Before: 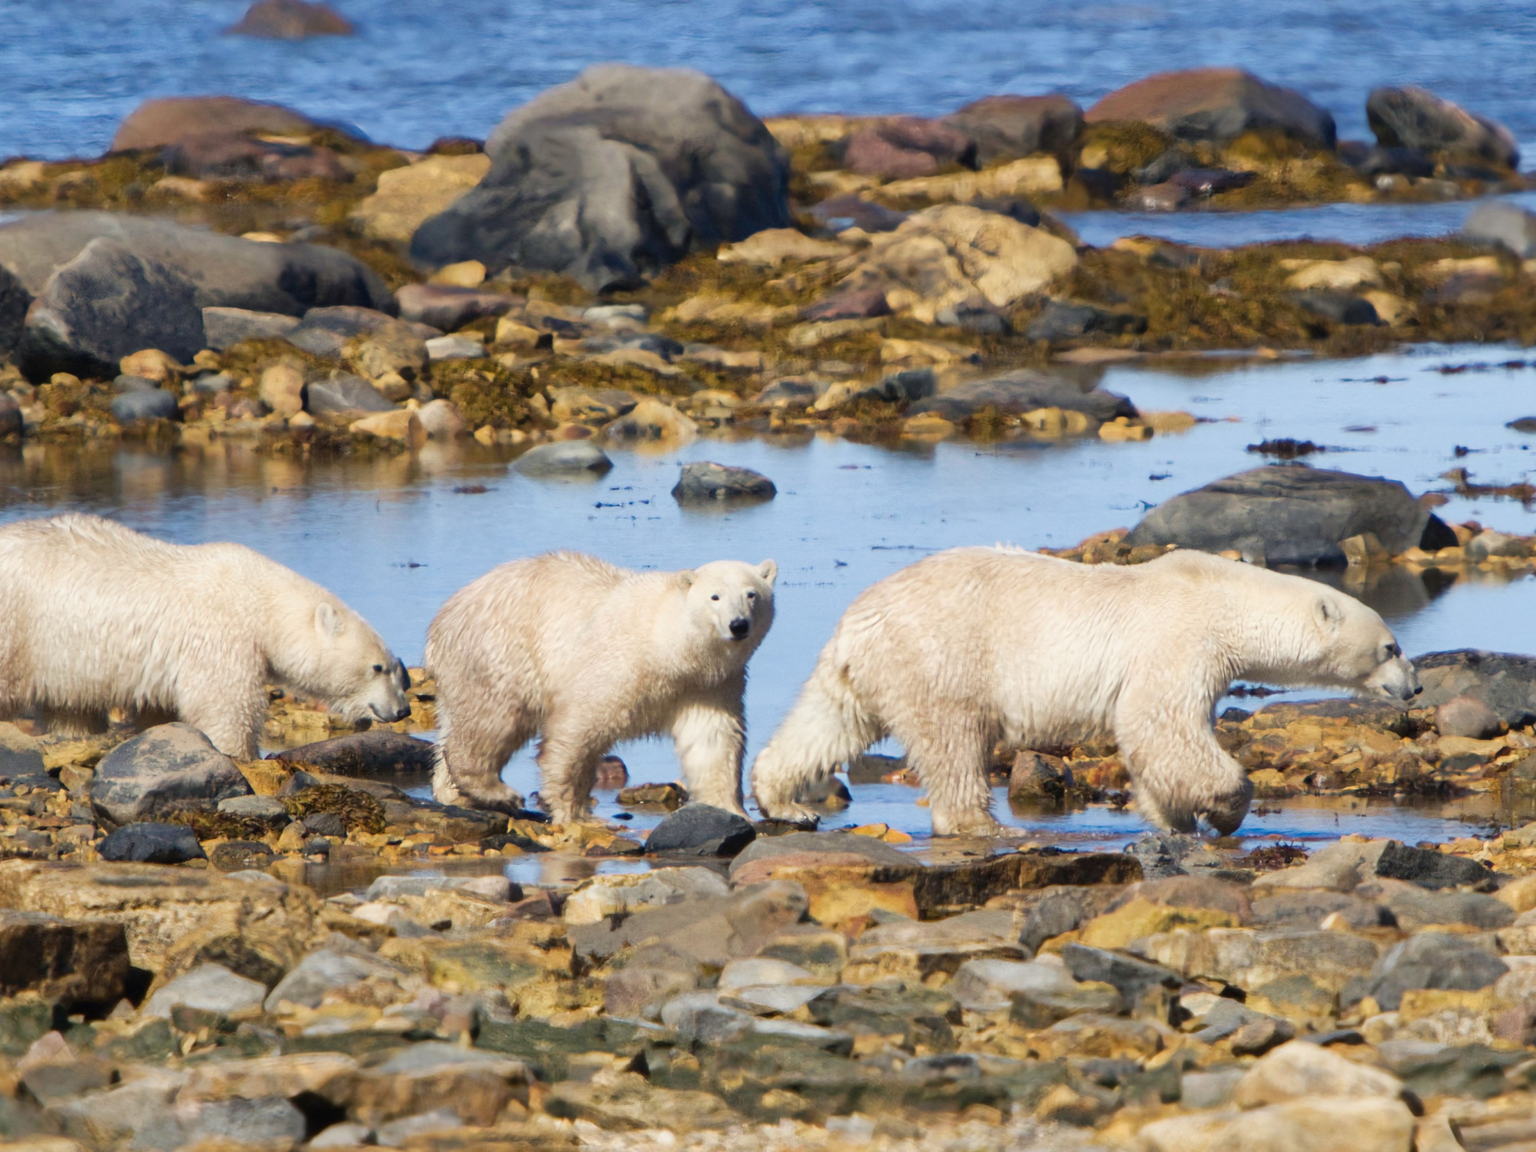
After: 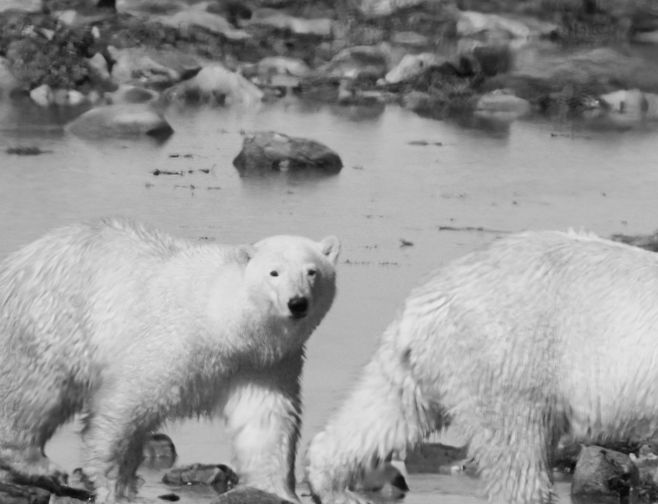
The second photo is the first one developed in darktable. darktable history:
crop: left 30%, top 30%, right 30%, bottom 30%
rotate and perspective: rotation 2.27°, automatic cropping off
monochrome: on, module defaults
exposure: black level correction 0.001, exposure -0.2 EV, compensate highlight preservation false
